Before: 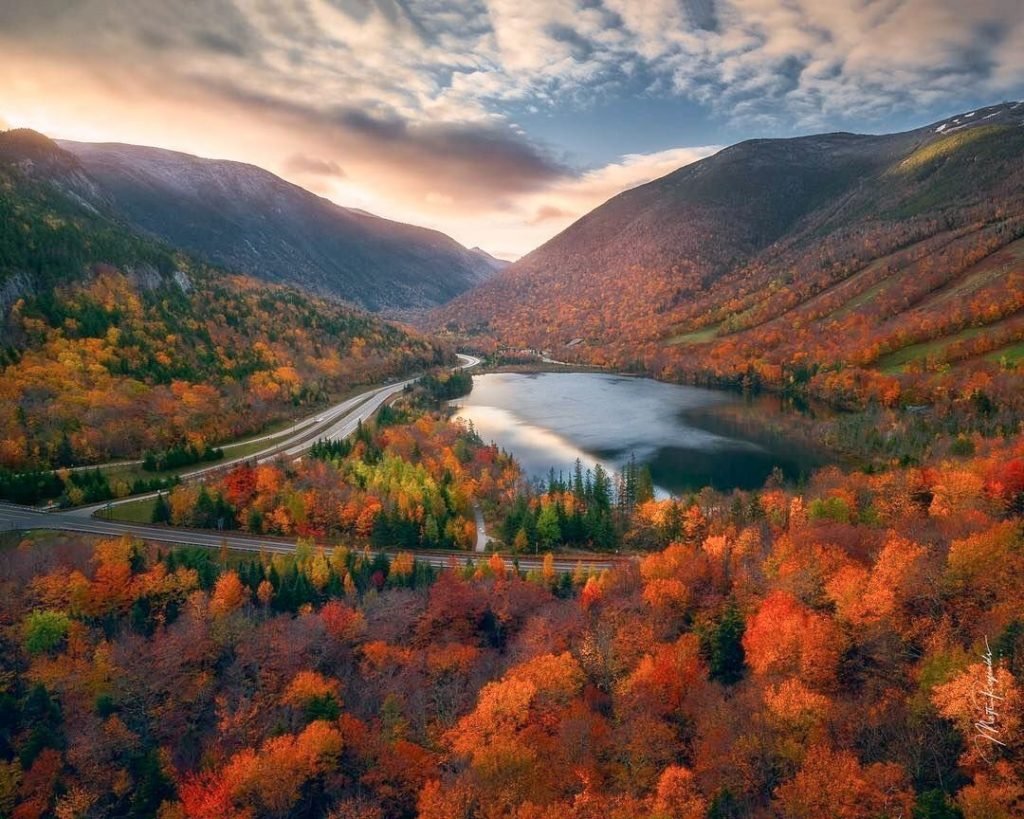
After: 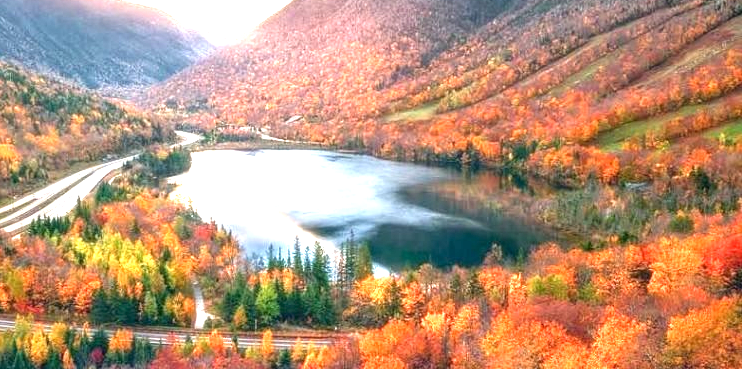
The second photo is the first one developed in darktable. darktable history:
exposure: black level correction 0, exposure 1.74 EV, compensate highlight preservation false
crop and rotate: left 27.472%, top 27.281%, bottom 27.659%
local contrast: on, module defaults
